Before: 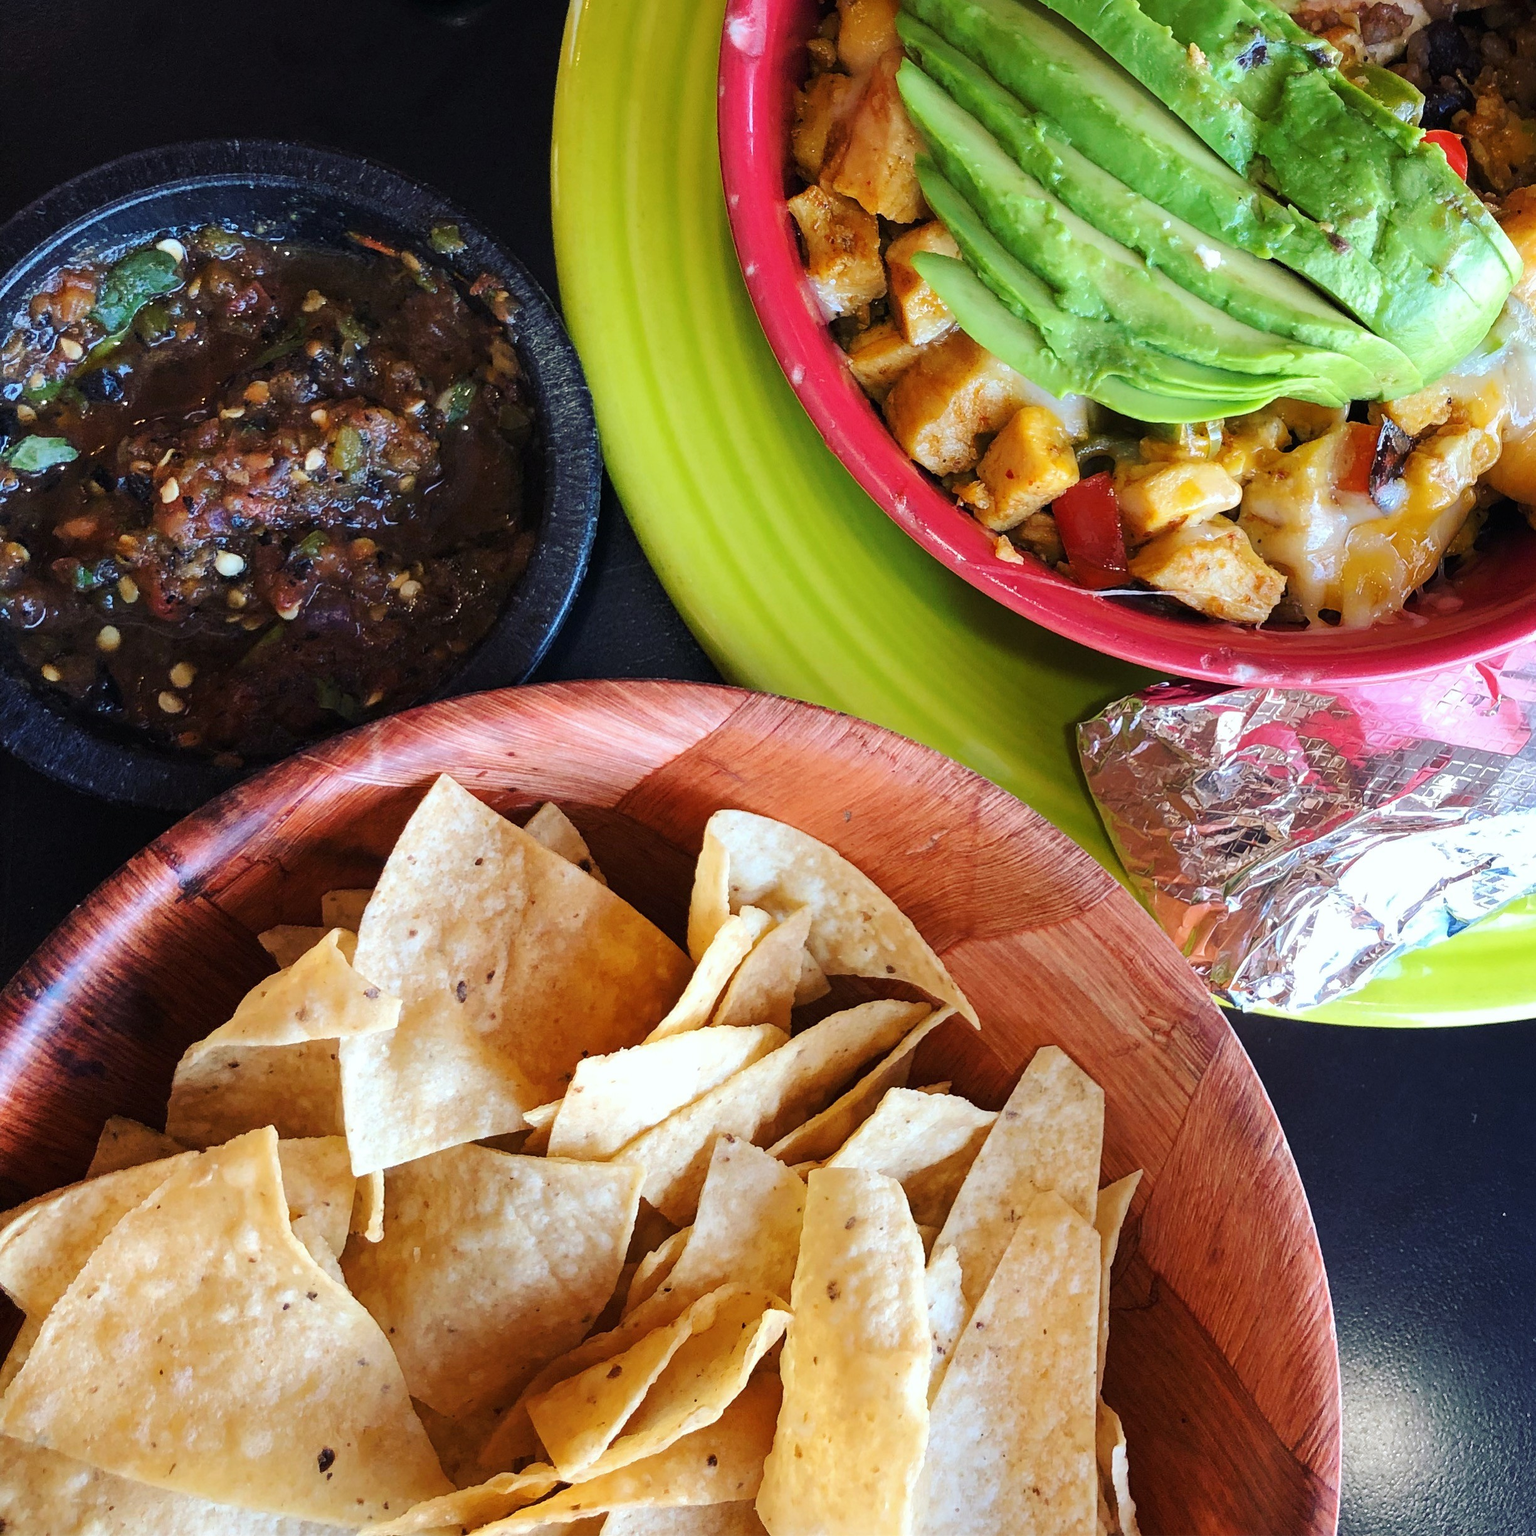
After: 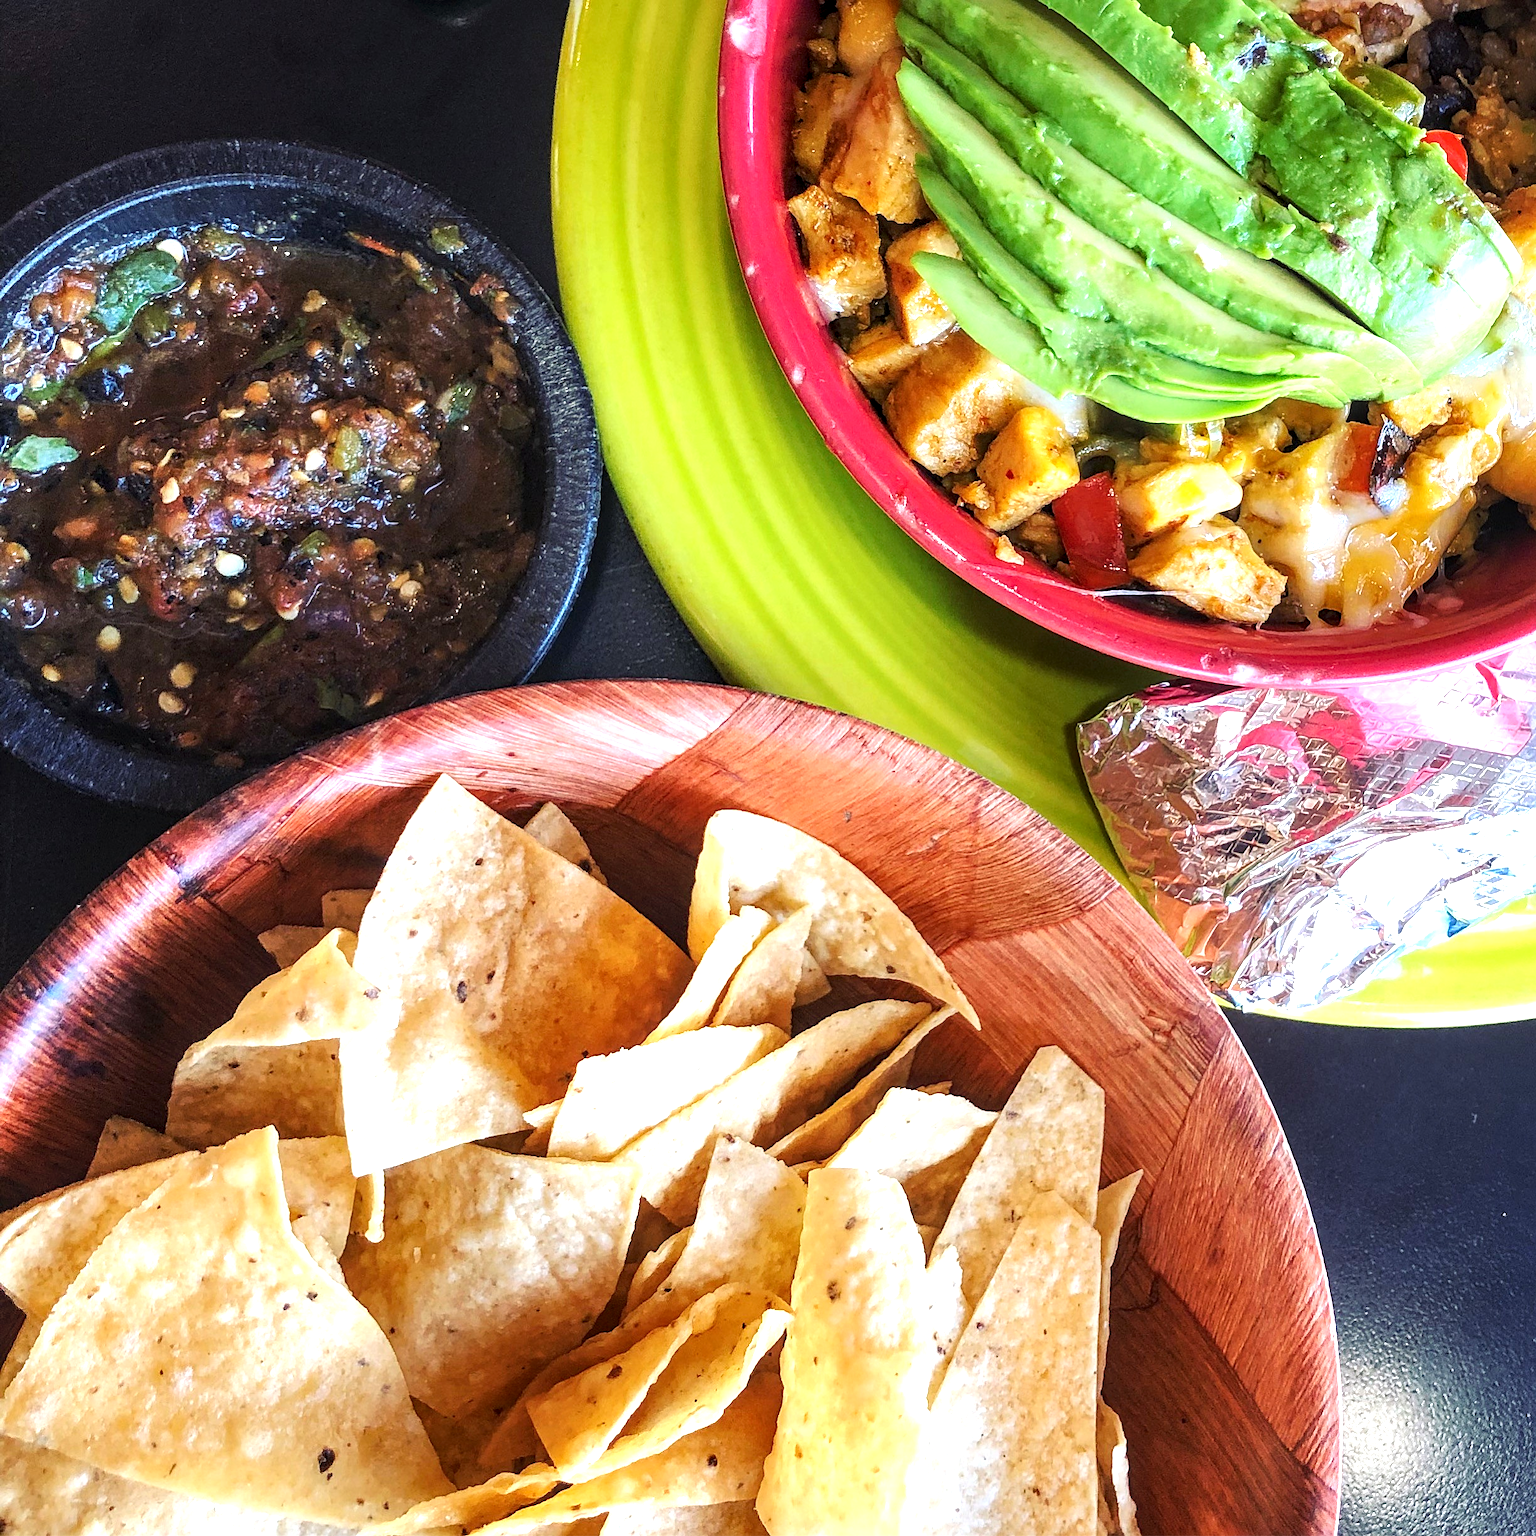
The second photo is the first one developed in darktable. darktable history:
exposure: exposure 0.716 EV, compensate highlight preservation false
sharpen: amount 0.215
local contrast: detail 130%
